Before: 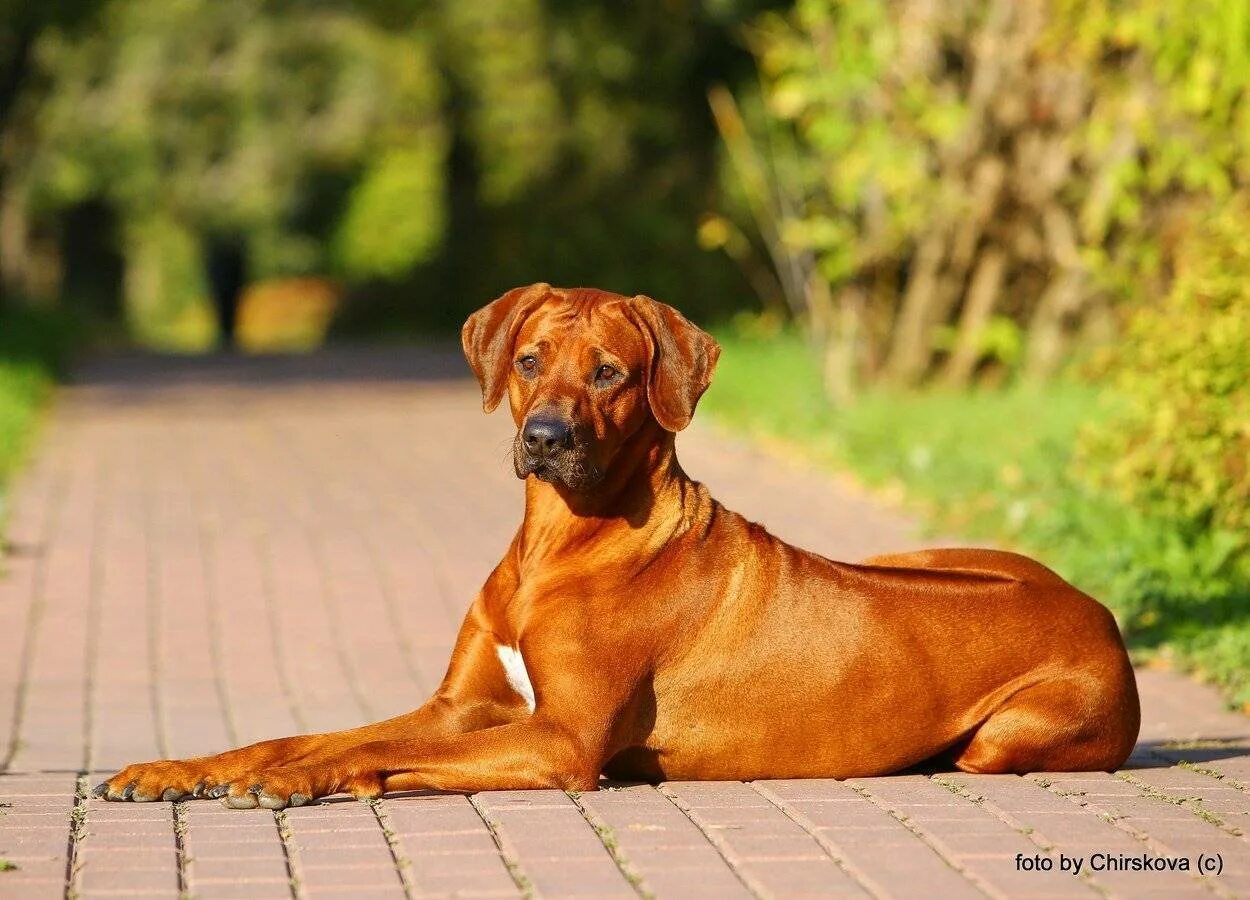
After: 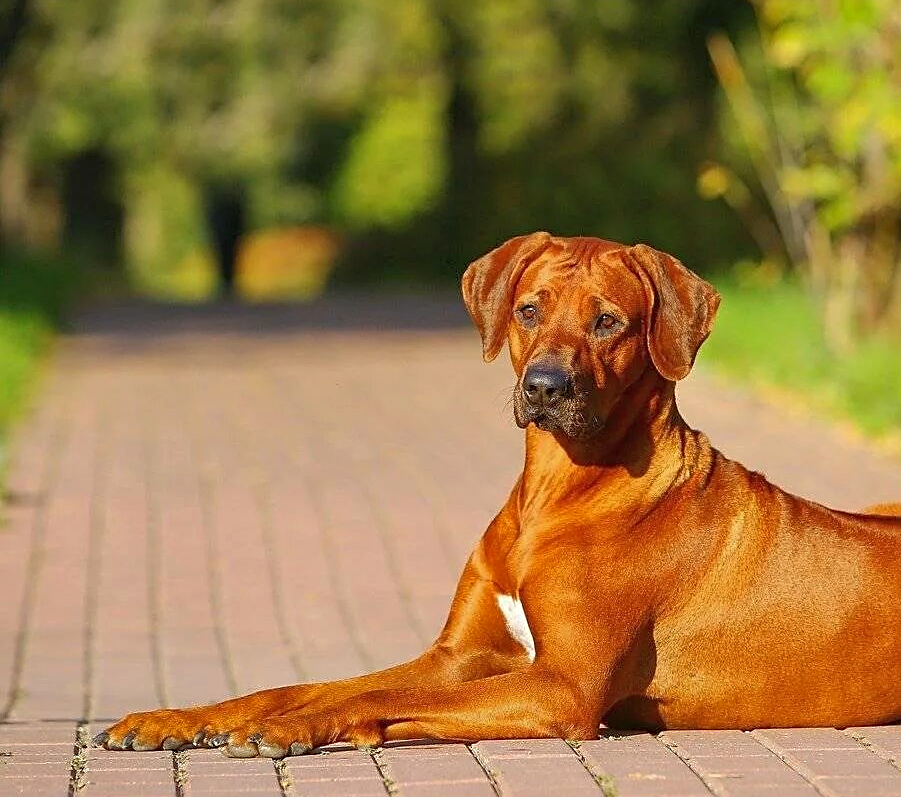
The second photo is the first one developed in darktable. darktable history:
crop: top 5.766%, right 27.894%, bottom 5.601%
shadows and highlights: on, module defaults
sharpen: on, module defaults
tone equalizer: on, module defaults
